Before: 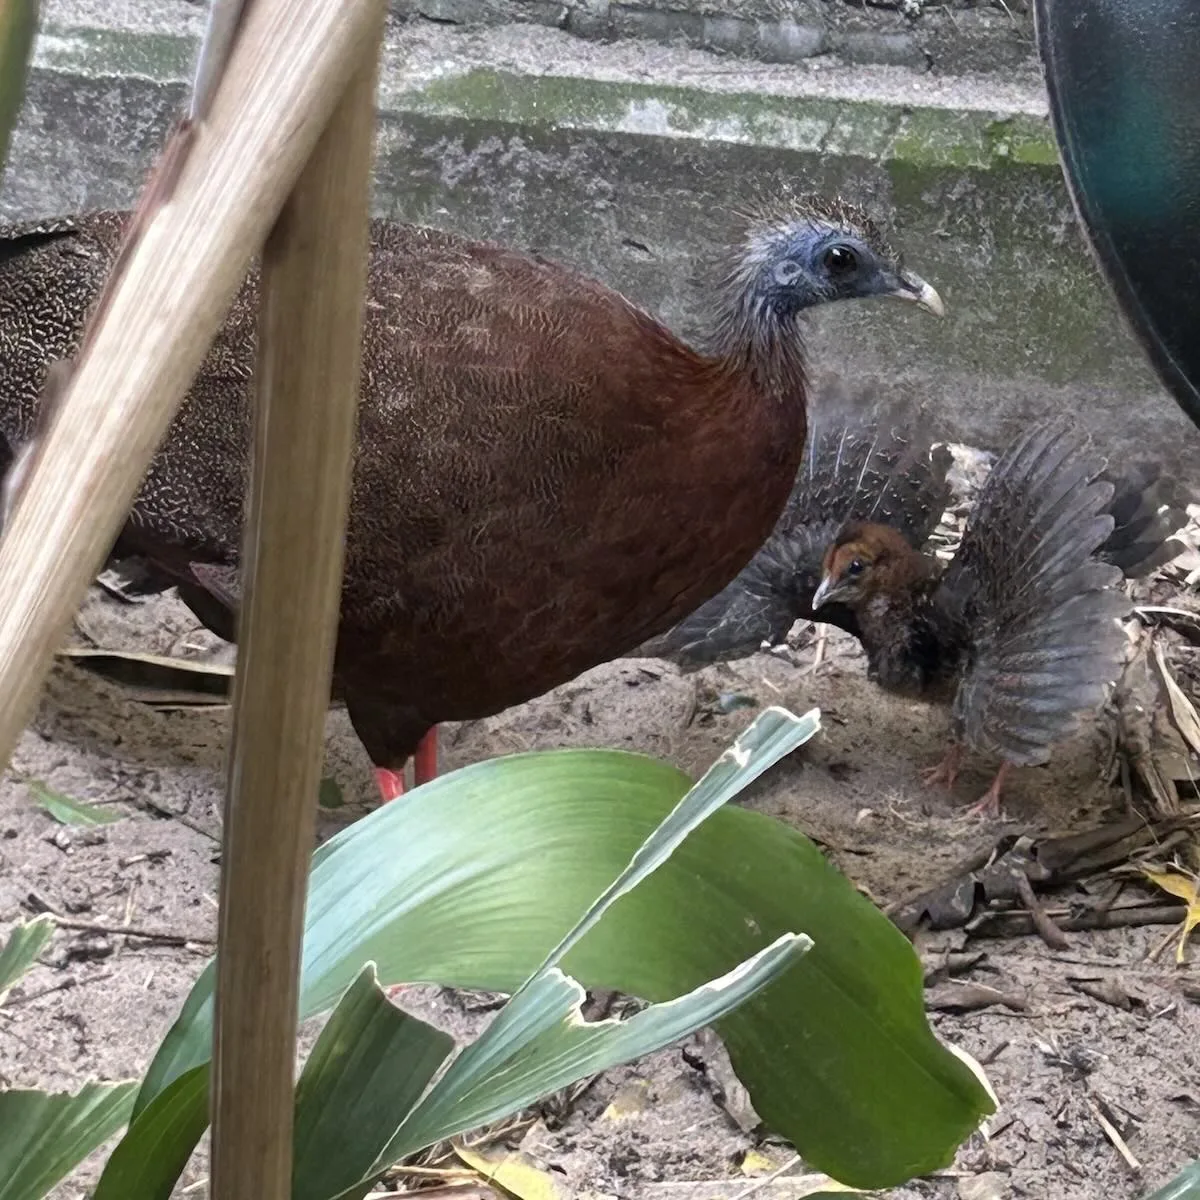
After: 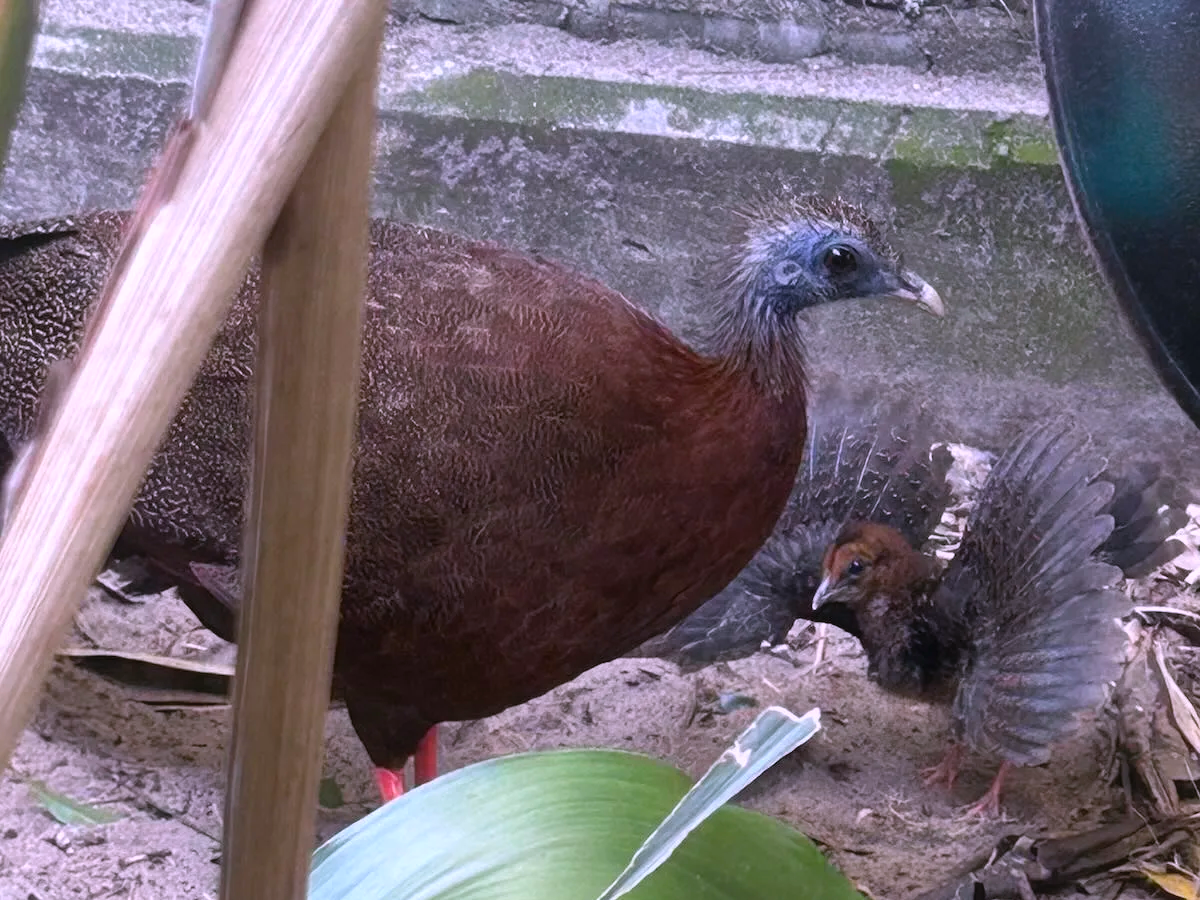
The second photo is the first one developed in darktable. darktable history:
contrast equalizer: y [[0.5, 0.488, 0.462, 0.461, 0.491, 0.5], [0.5 ×6], [0.5 ×6], [0 ×6], [0 ×6]]
white balance: red 1.042, blue 1.17
crop: bottom 24.967%
